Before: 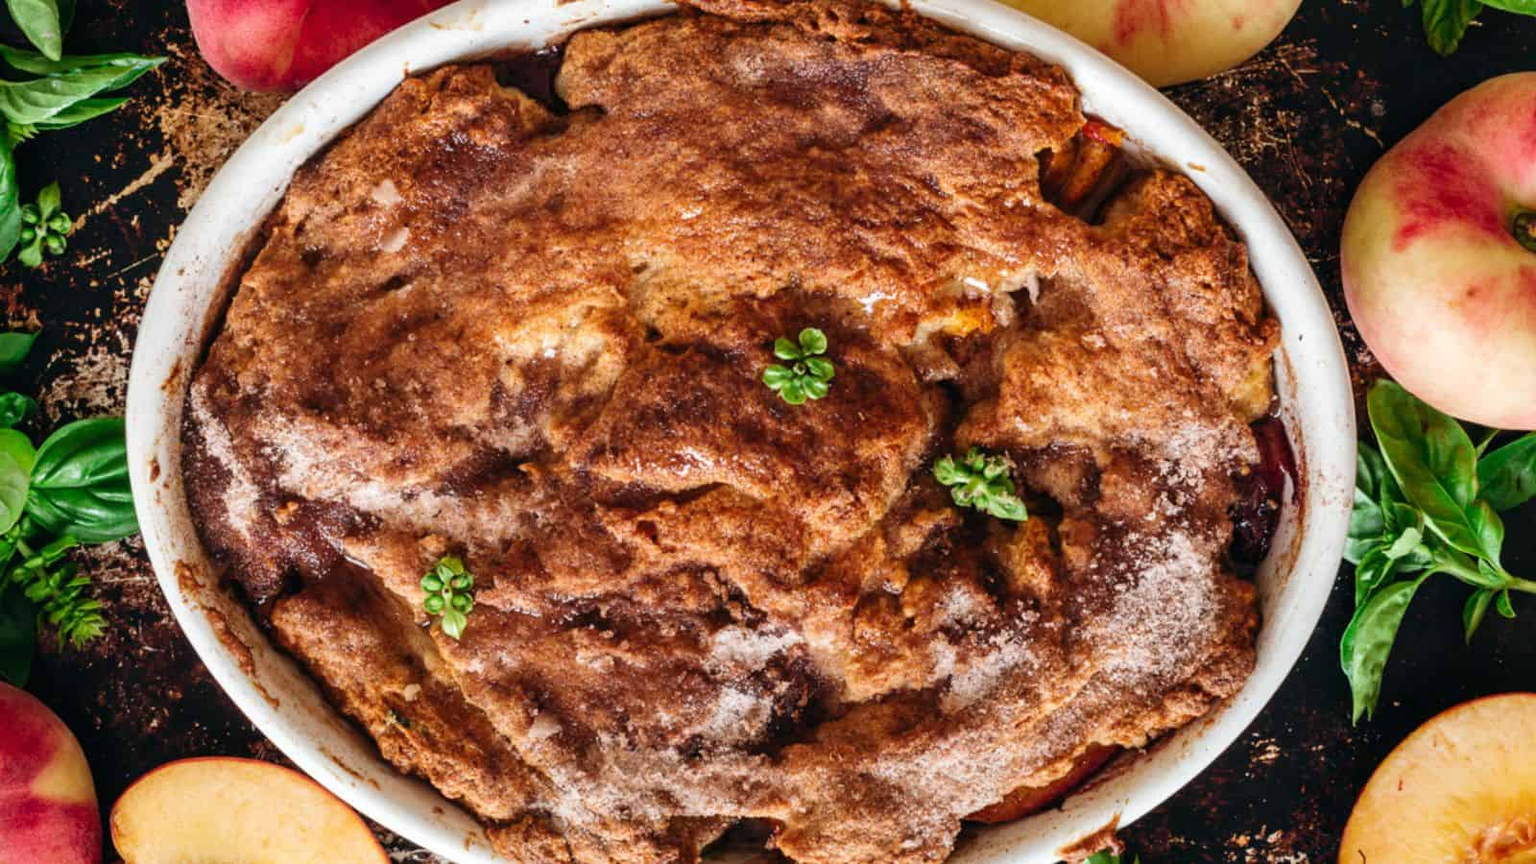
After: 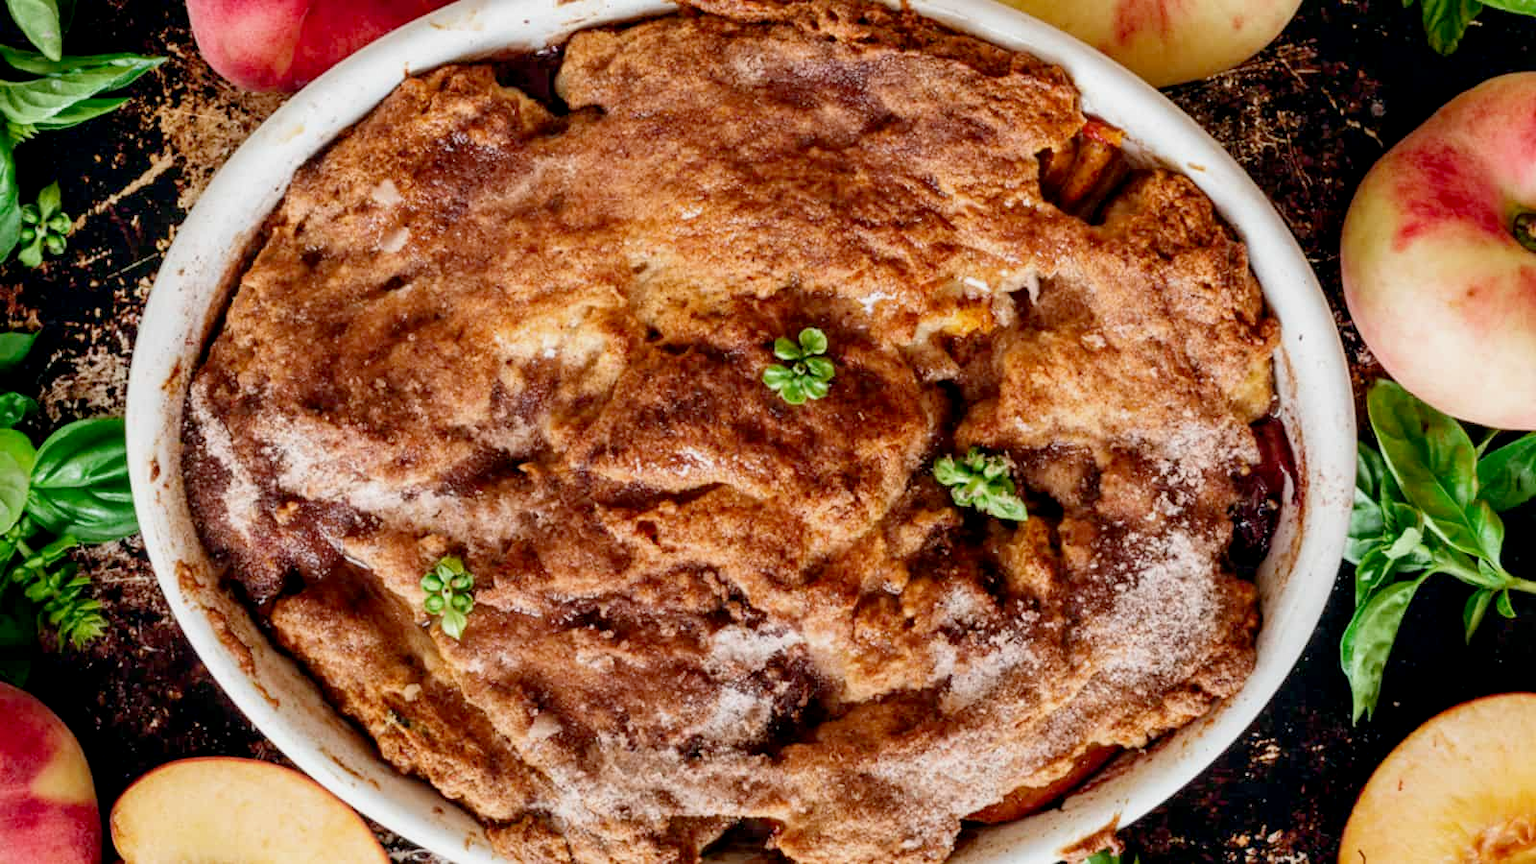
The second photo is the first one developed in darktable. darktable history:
filmic rgb: black relative exposure -14.9 EV, white relative exposure 3 EV, target black luminance 0%, hardness 9.28, latitude 98.79%, contrast 0.913, shadows ↔ highlights balance 0.292%, preserve chrominance no, color science v5 (2021), contrast in shadows safe, contrast in highlights safe
exposure: black level correction 0.005, exposure 0.277 EV, compensate highlight preservation false
